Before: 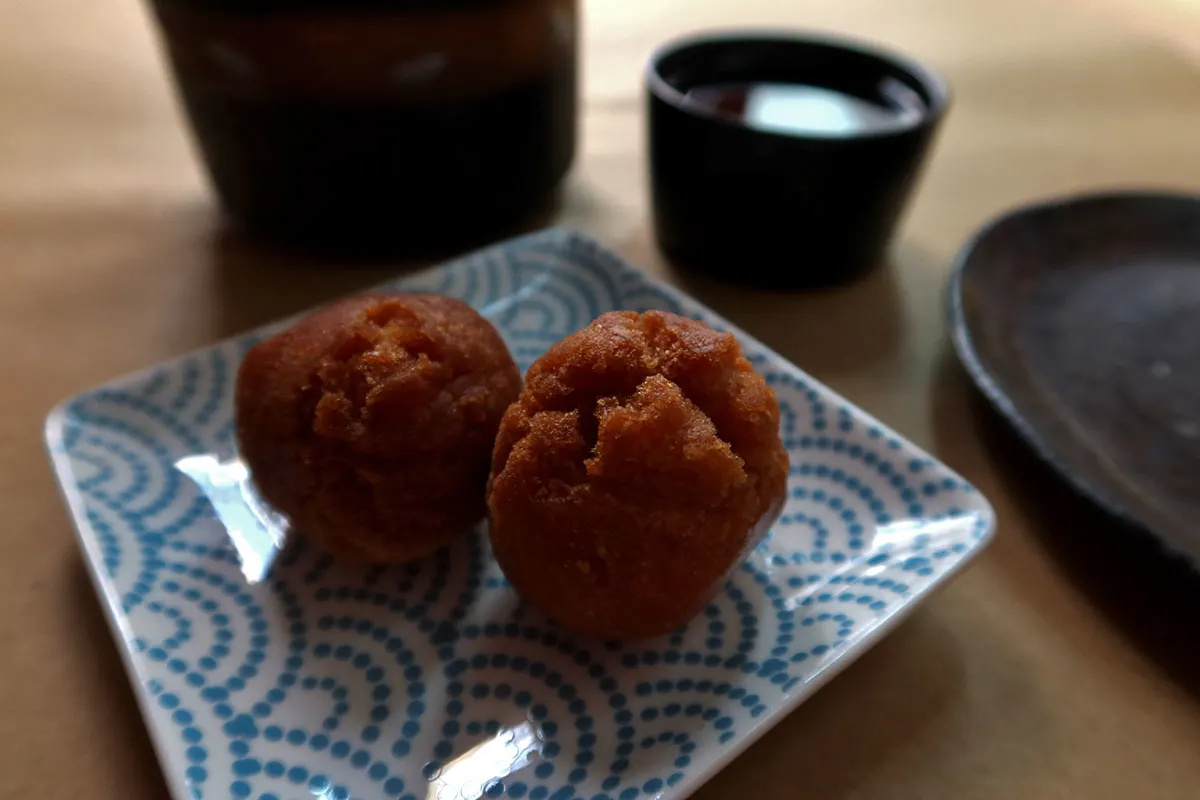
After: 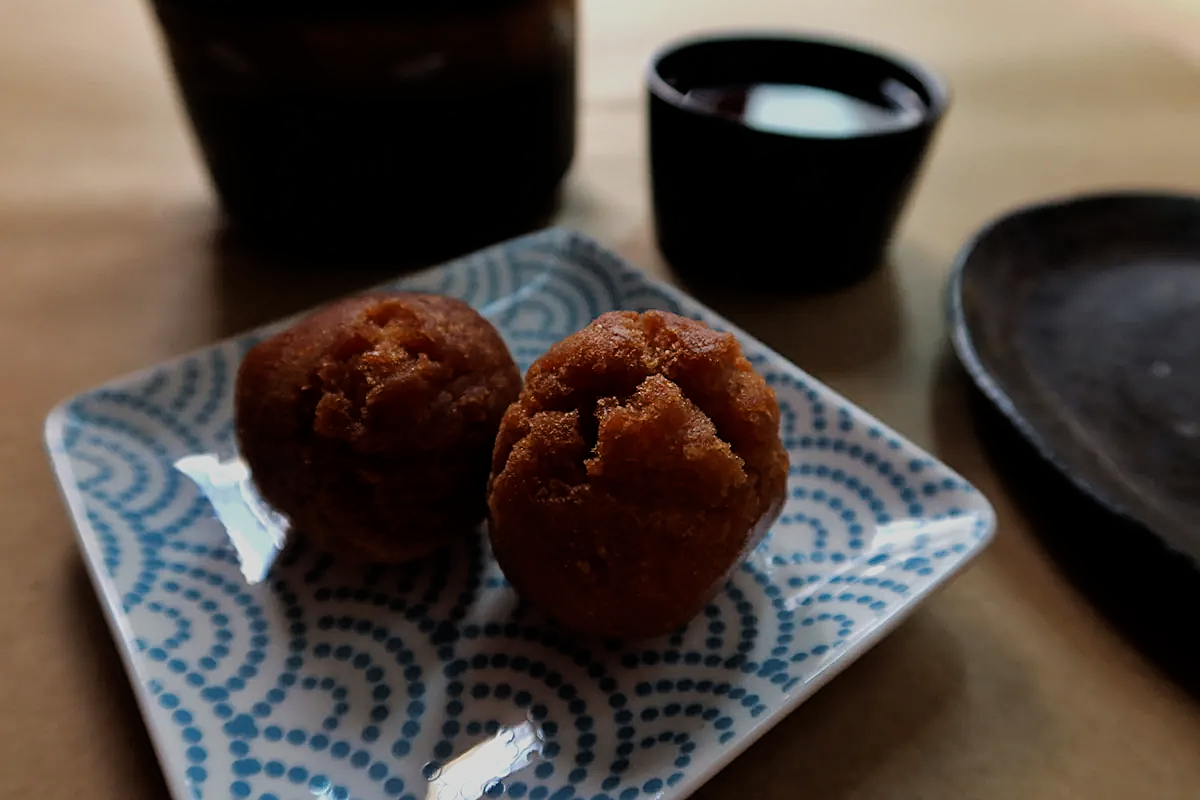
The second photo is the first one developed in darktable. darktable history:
filmic rgb: black relative exposure -7.65 EV, white relative exposure 4.56 EV, hardness 3.61, contrast 1.052
sharpen: on, module defaults
